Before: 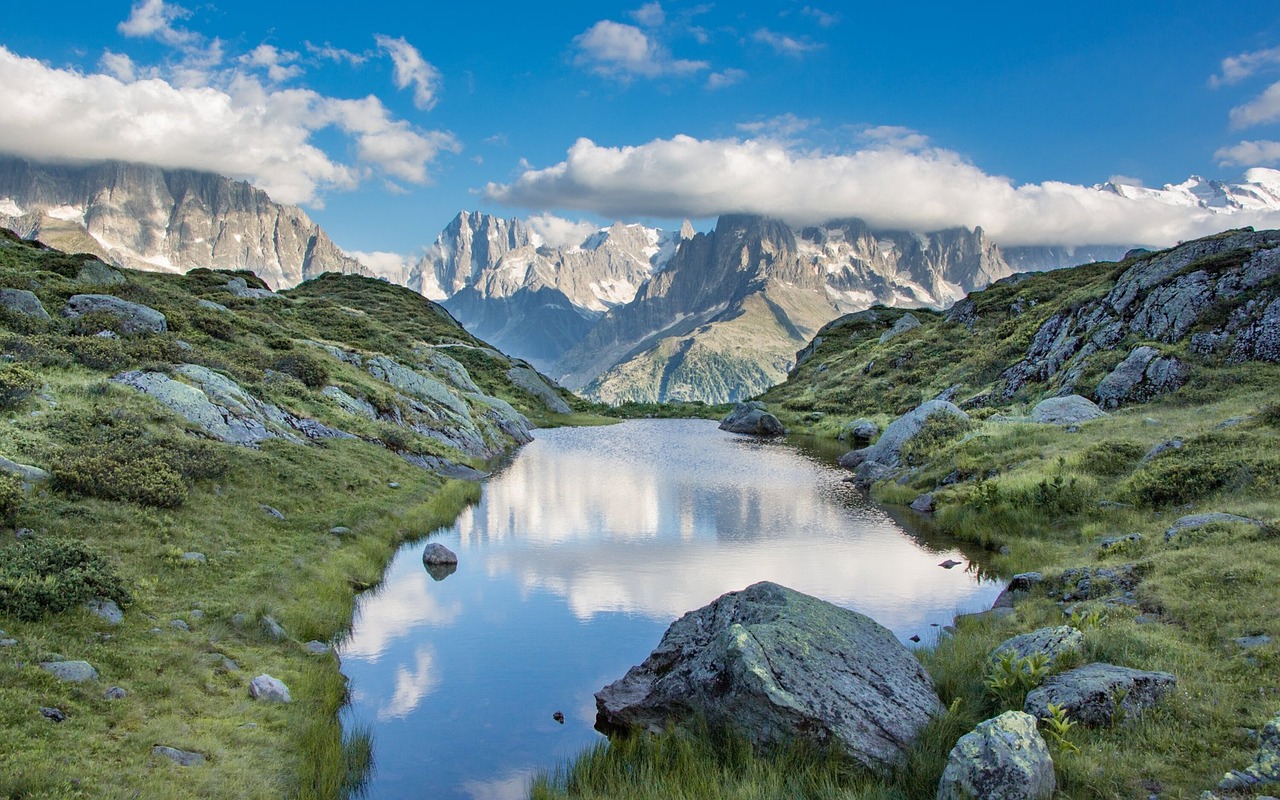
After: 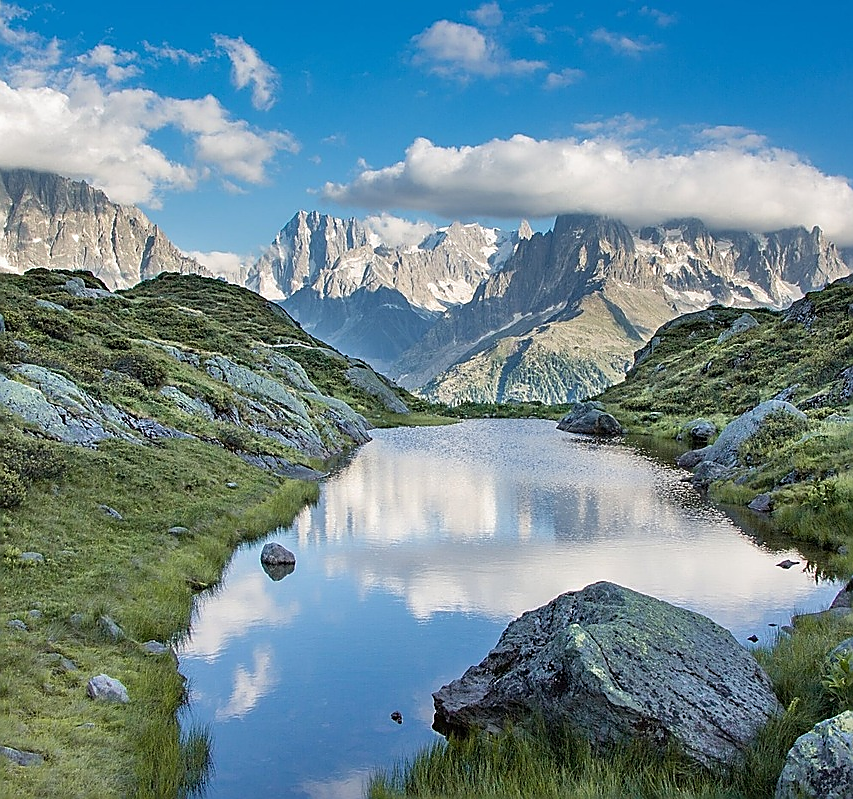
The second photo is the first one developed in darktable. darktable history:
sharpen: radius 1.4, amount 1.25, threshold 0.7
crop and rotate: left 12.673%, right 20.66%
